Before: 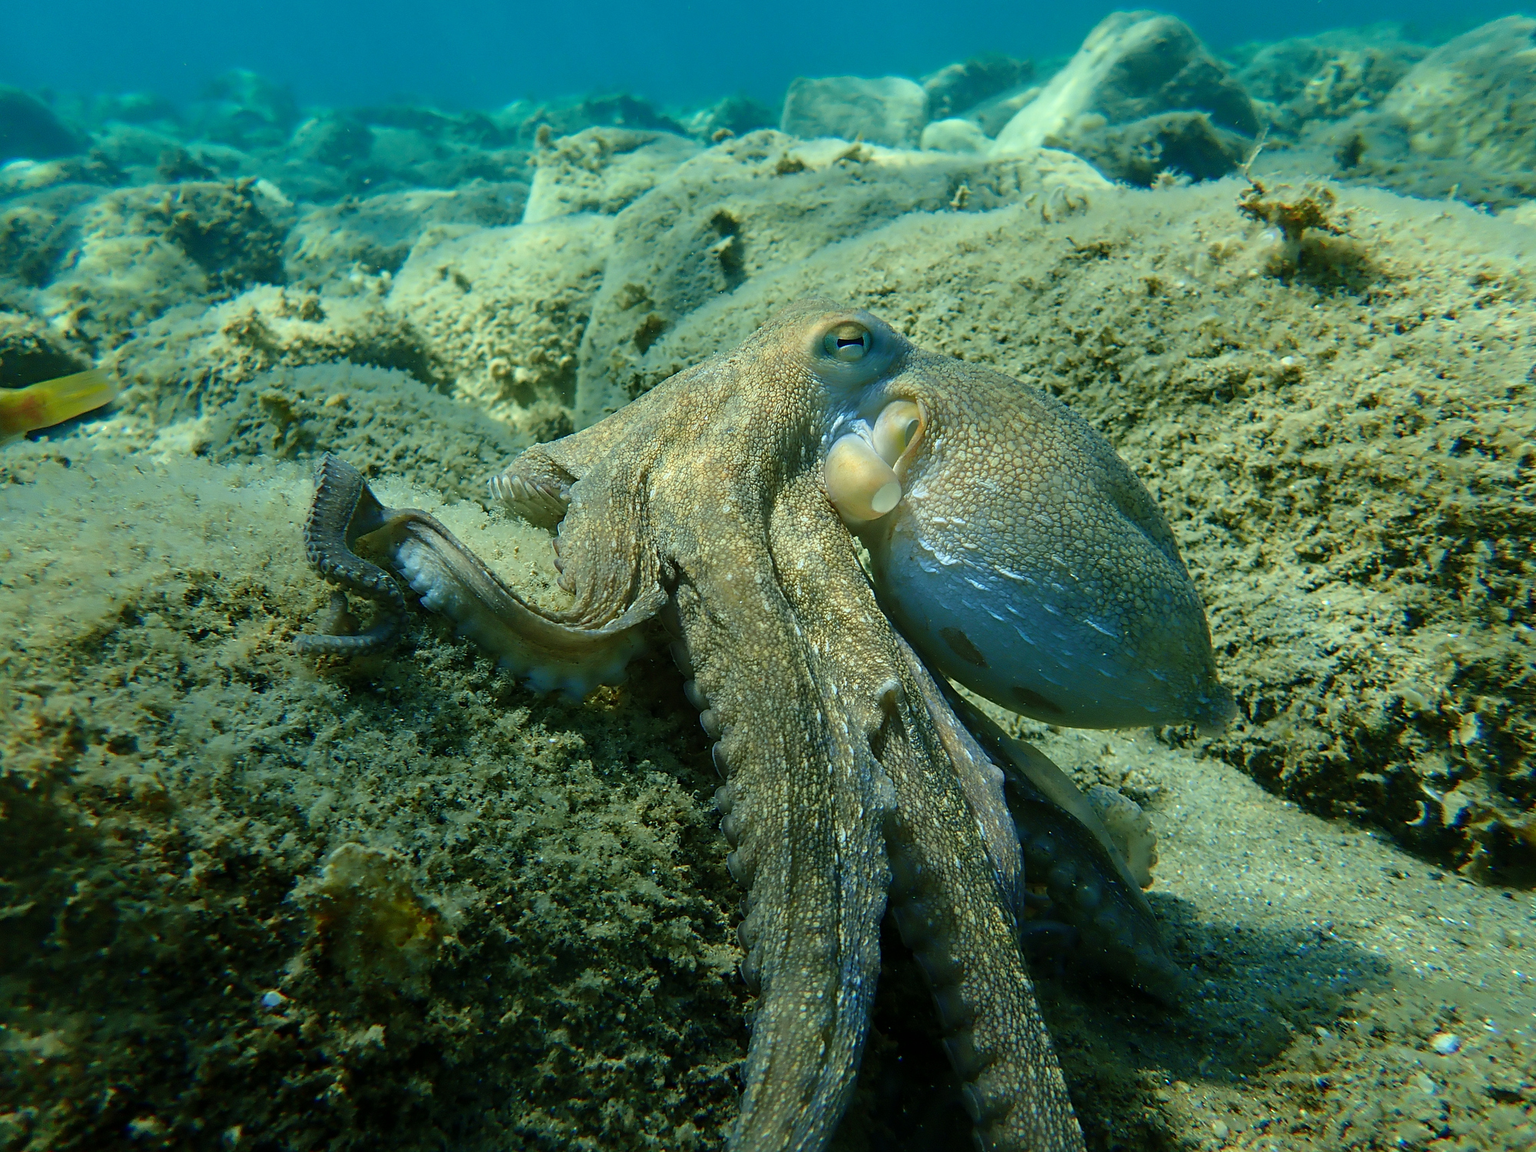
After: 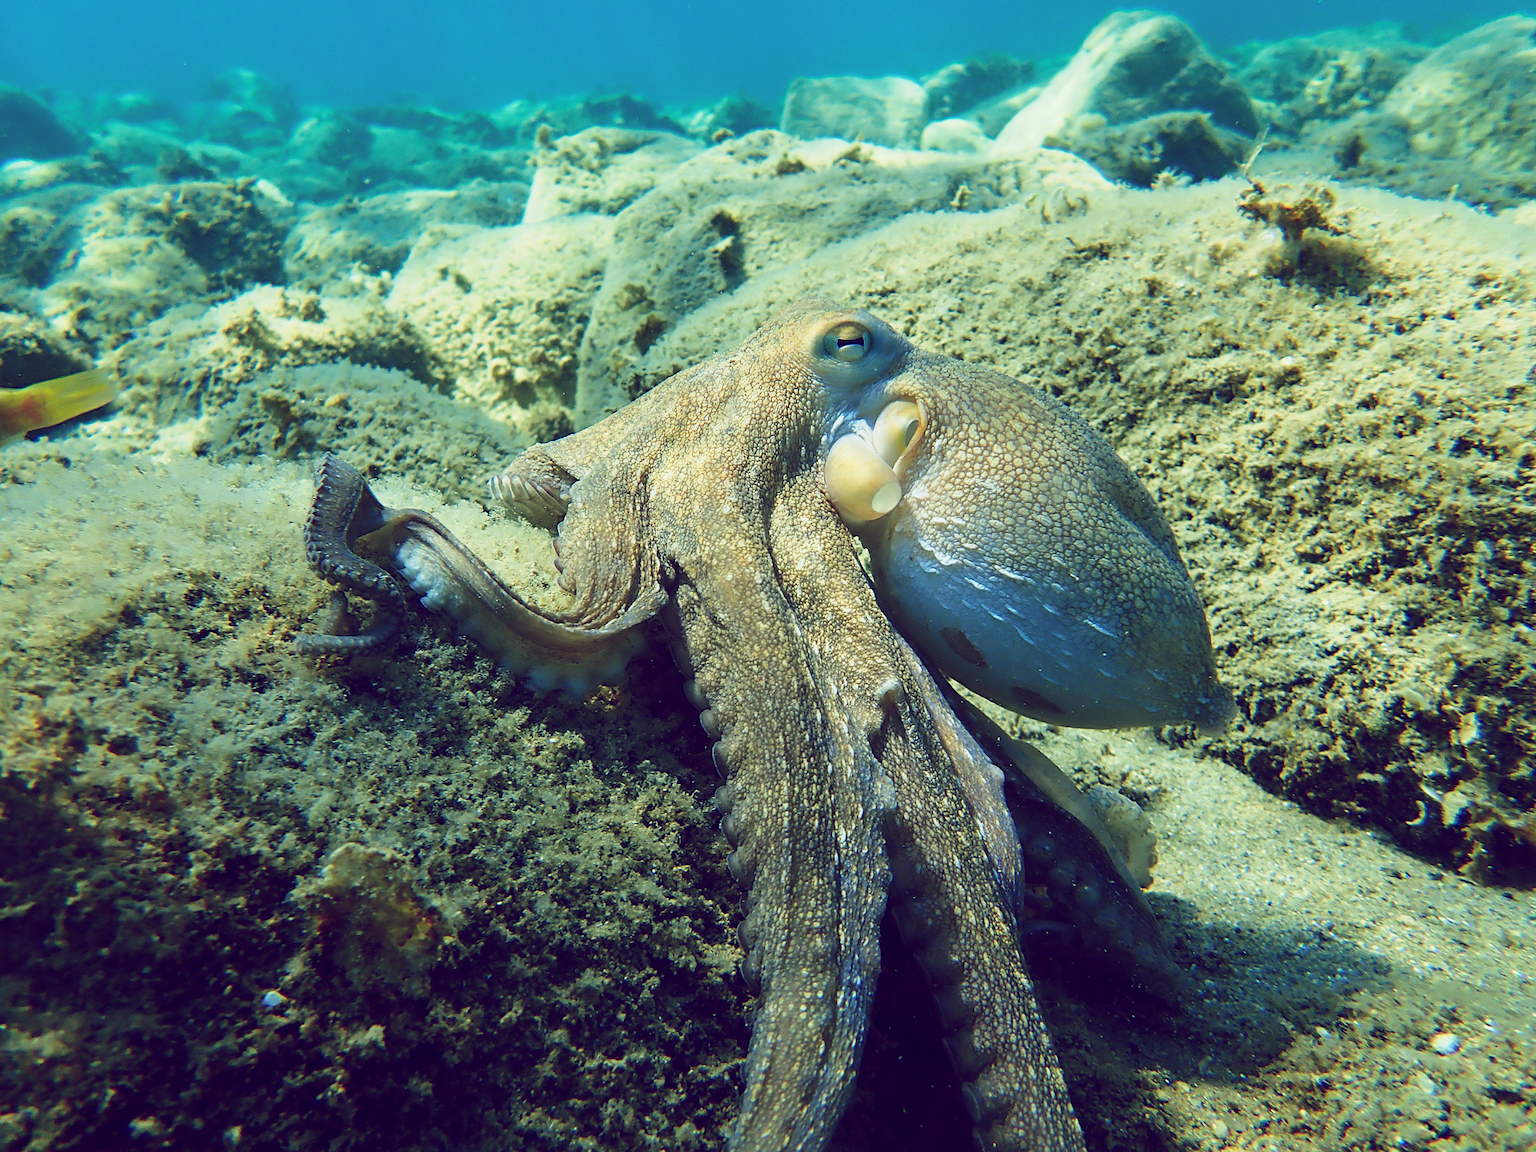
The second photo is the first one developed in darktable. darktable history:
base curve: curves: ch0 [(0, 0) (0.088, 0.125) (0.176, 0.251) (0.354, 0.501) (0.613, 0.749) (1, 0.877)], preserve colors none
color balance: lift [1.001, 0.997, 0.99, 1.01], gamma [1.007, 1, 0.975, 1.025], gain [1, 1.065, 1.052, 0.935], contrast 13.25%
